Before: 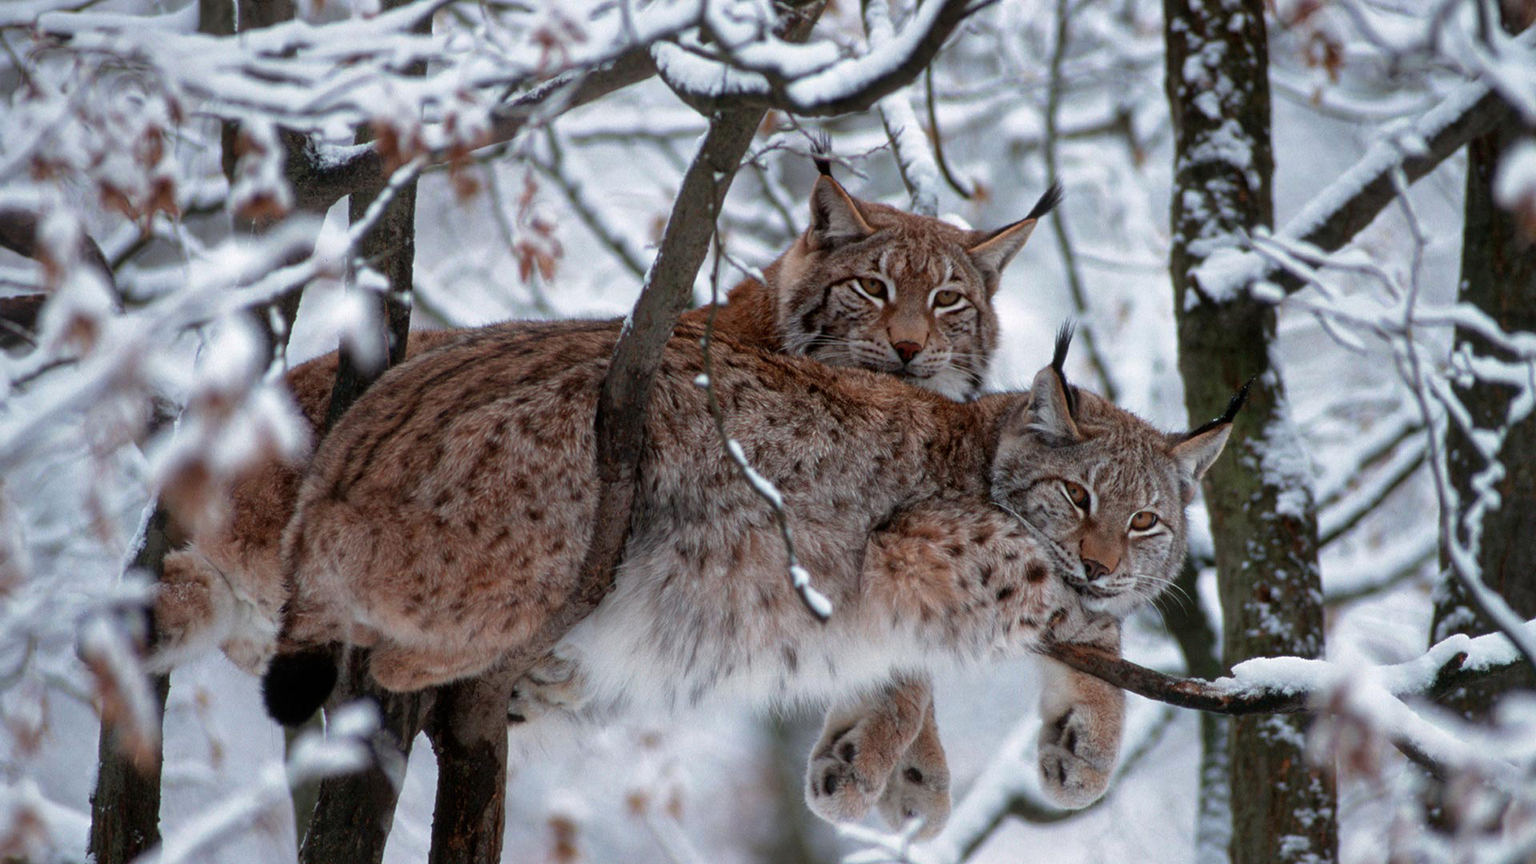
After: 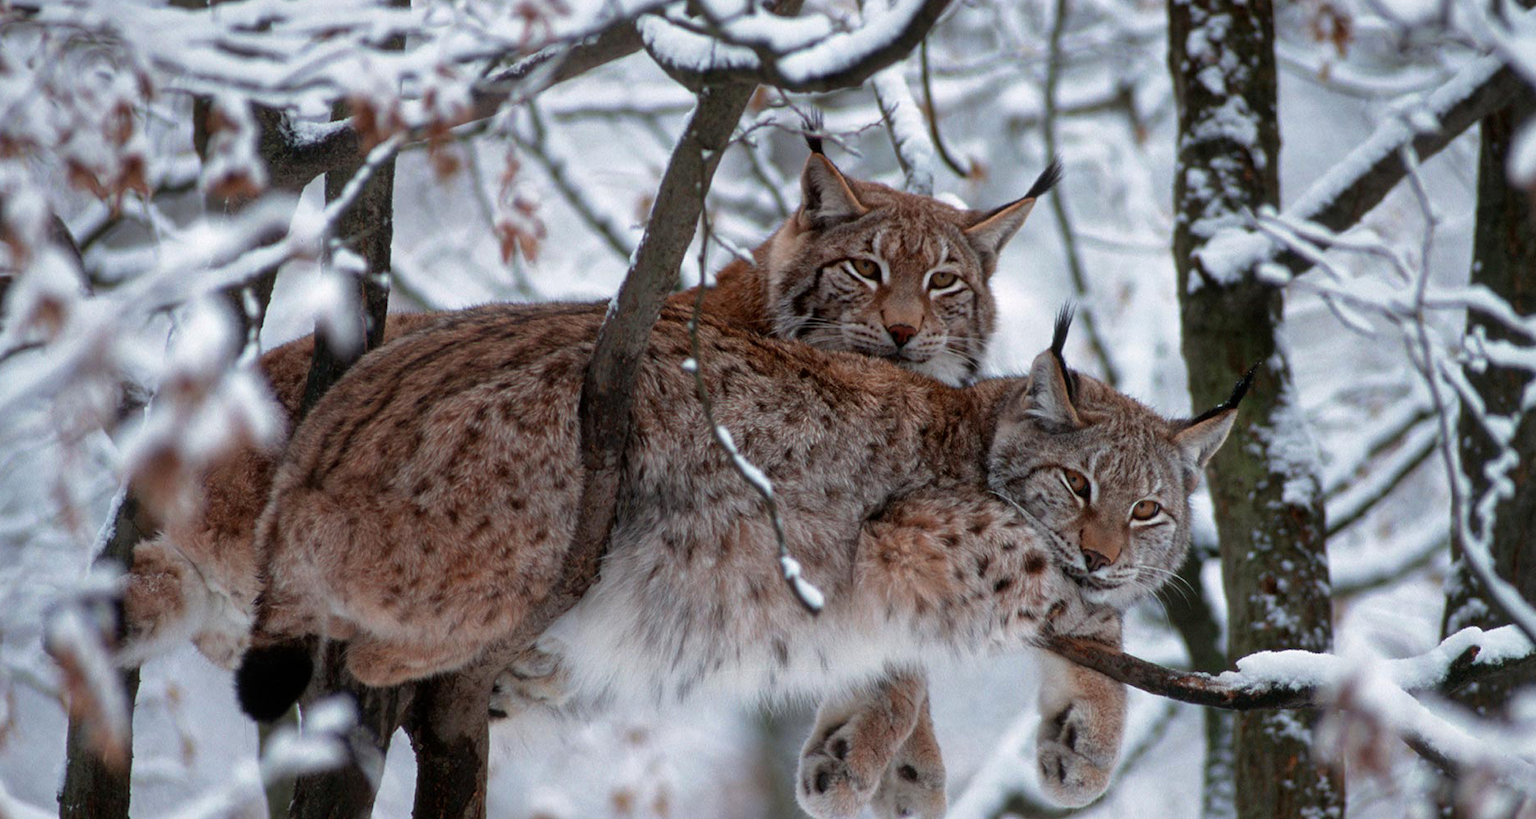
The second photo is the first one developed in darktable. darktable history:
crop: left 2.264%, top 3.192%, right 0.872%, bottom 4.886%
